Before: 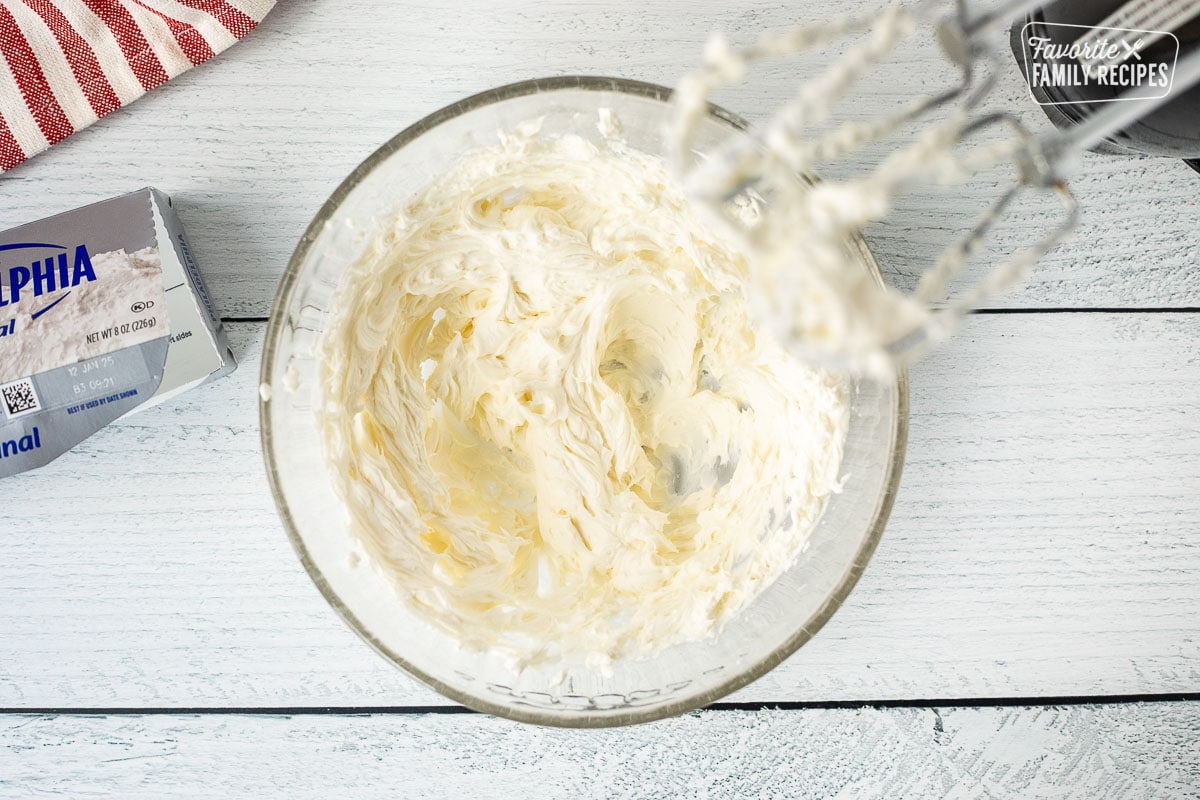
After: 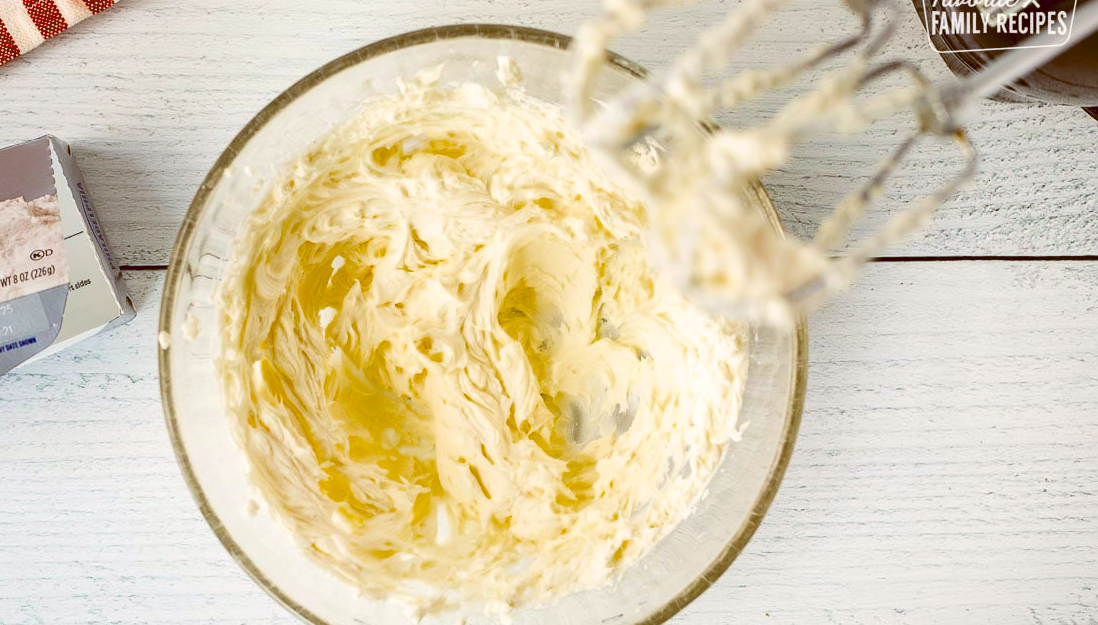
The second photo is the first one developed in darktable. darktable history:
crop: left 8.44%, top 6.539%, bottom 15.235%
color balance rgb: global offset › chroma 0.399%, global offset › hue 35.34°, linear chroma grading › shadows -29.971%, linear chroma grading › global chroma 35.029%, perceptual saturation grading › global saturation 25.673%, saturation formula JzAzBz (2021)
